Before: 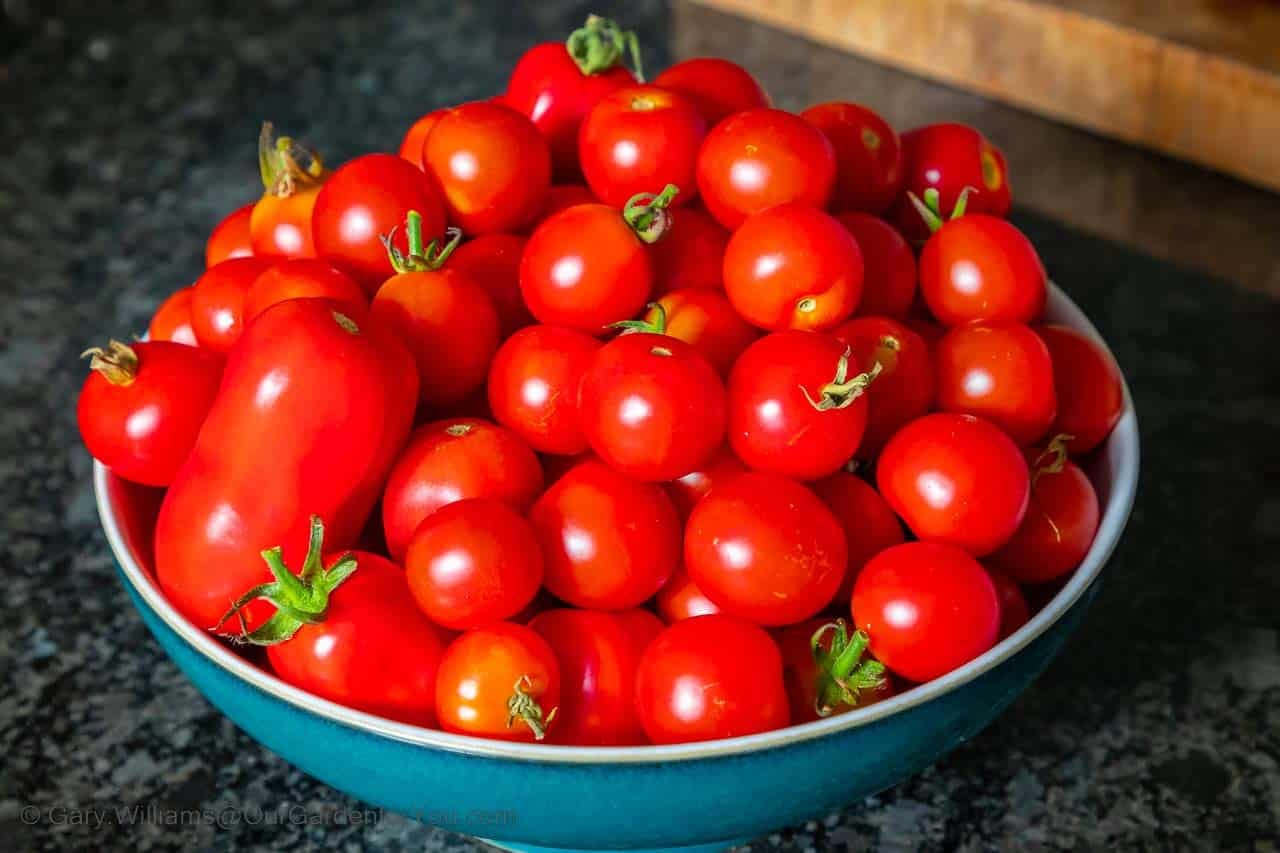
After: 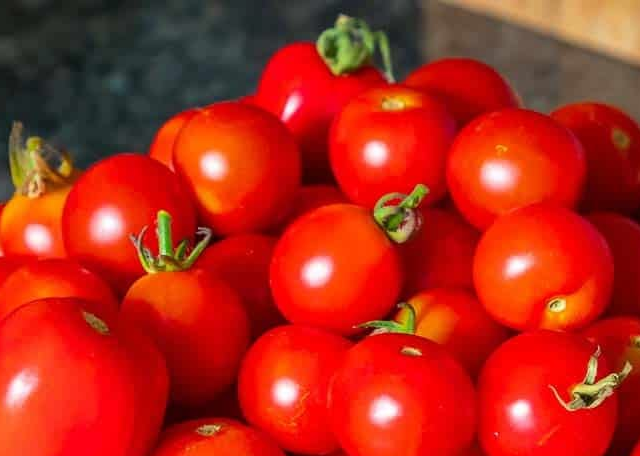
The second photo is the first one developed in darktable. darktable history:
crop: left 19.556%, right 30.401%, bottom 46.458%
